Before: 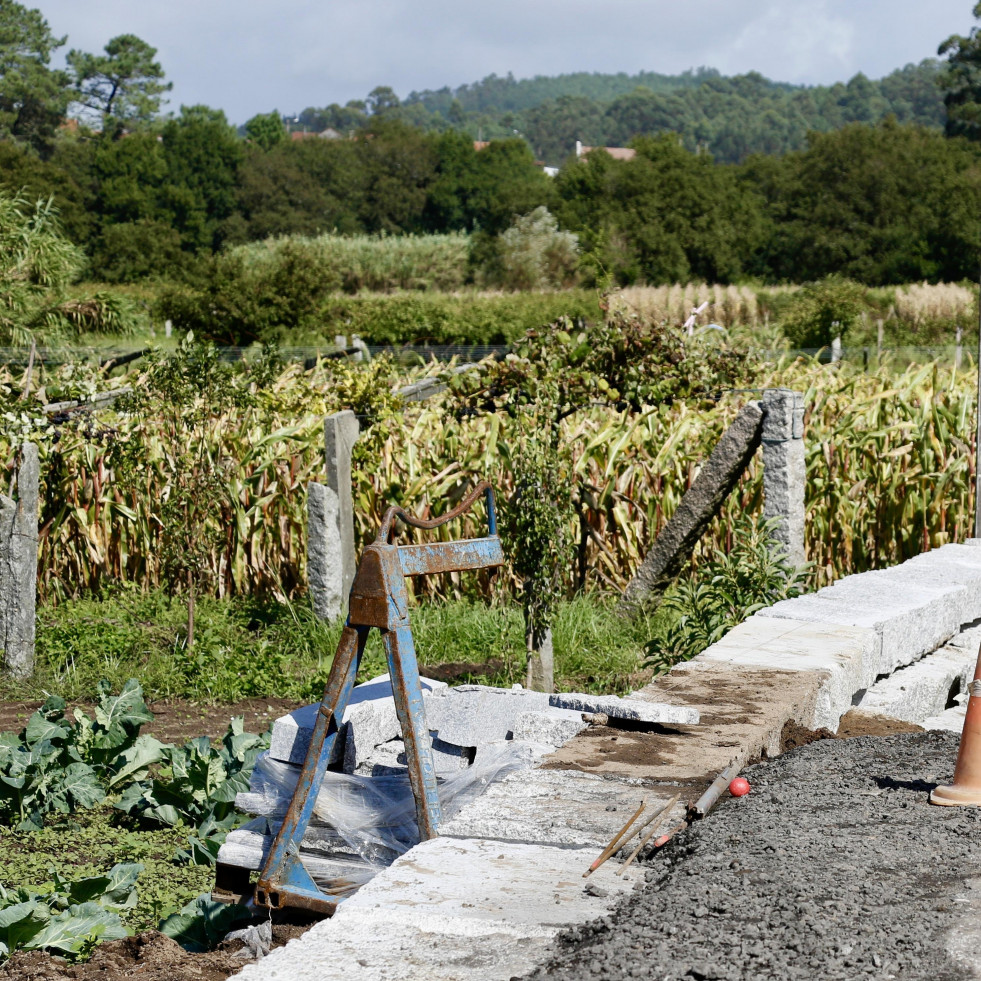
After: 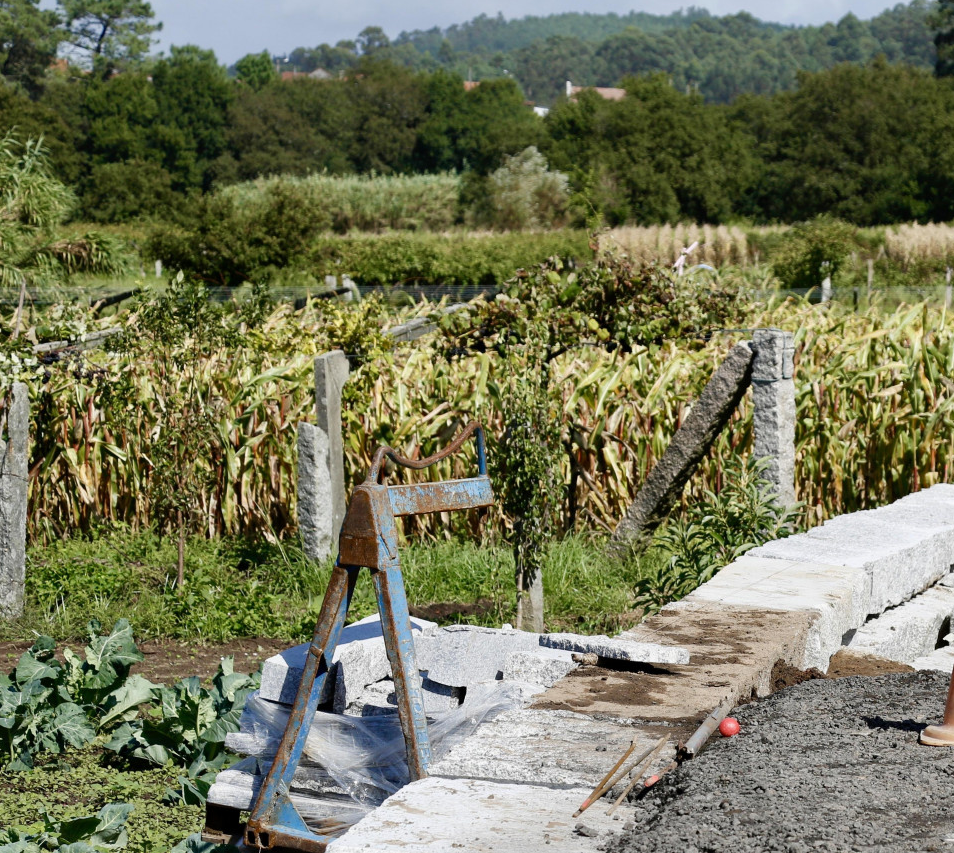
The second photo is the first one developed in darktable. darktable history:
crop: left 1.068%, top 6.18%, right 1.64%, bottom 6.831%
